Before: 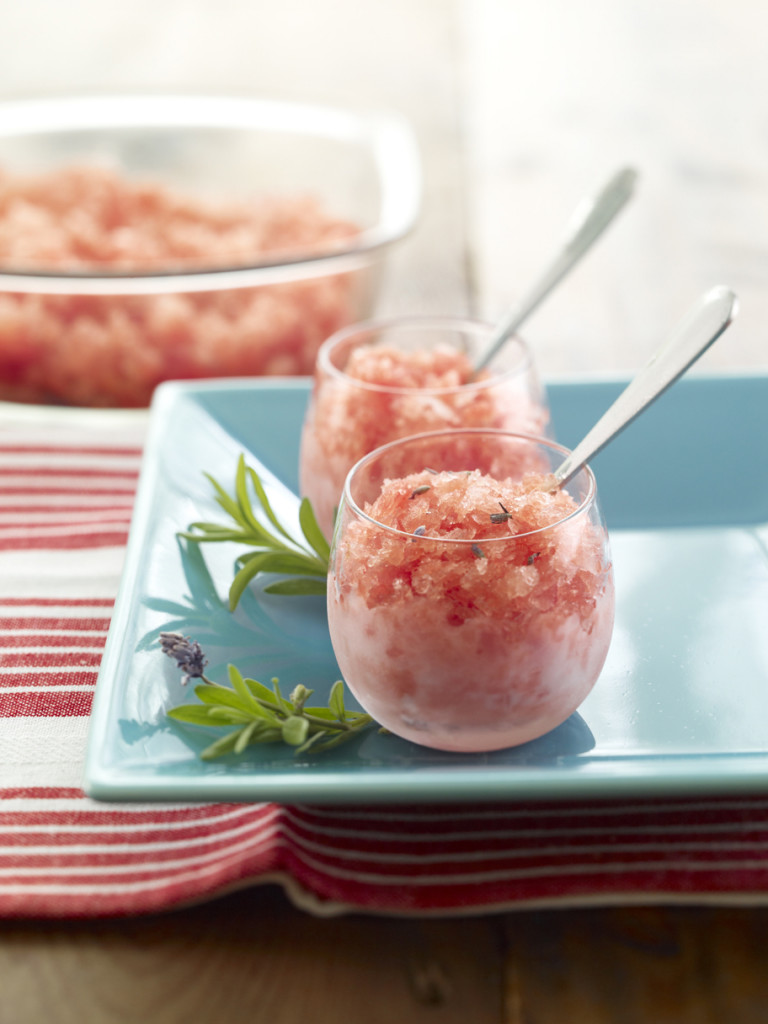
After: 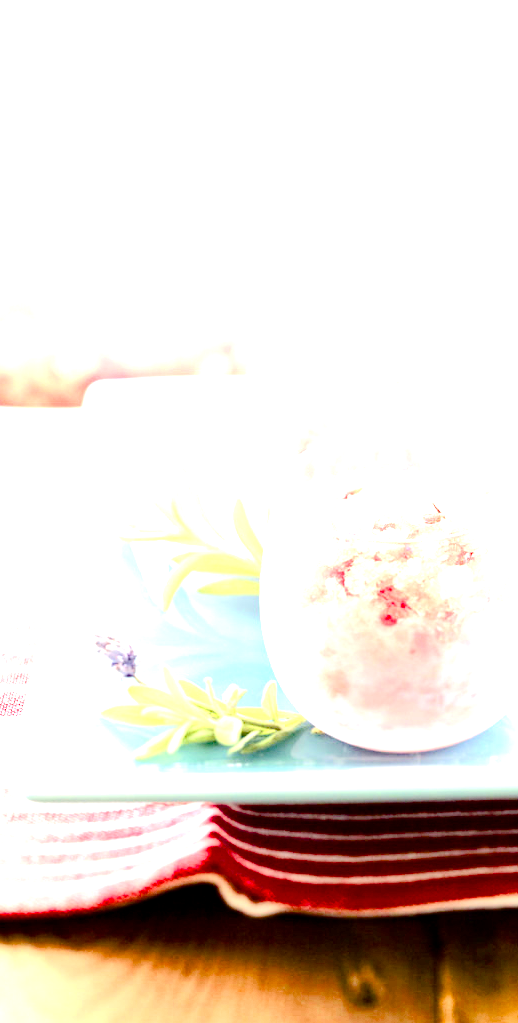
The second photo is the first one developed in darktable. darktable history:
exposure: black level correction 0.006, exposure 2.074 EV, compensate highlight preservation false
tone equalizer: -7 EV 0.164 EV, -6 EV 0.611 EV, -5 EV 1.13 EV, -4 EV 1.34 EV, -3 EV 1.13 EV, -2 EV 0.6 EV, -1 EV 0.158 EV, edges refinement/feathering 500, mask exposure compensation -1.57 EV, preserve details no
crop and rotate: left 8.798%, right 23.668%
color balance rgb: shadows lift › luminance -20.366%, highlights gain › chroma 1.011%, highlights gain › hue 53.13°, linear chroma grading › global chroma 9.129%, perceptual saturation grading › global saturation 24.792%, perceptual saturation grading › highlights -50.613%, perceptual saturation grading › mid-tones 19.495%, perceptual saturation grading › shadows 60.559%, global vibrance 9.305%, contrast 15.412%, saturation formula JzAzBz (2021)
